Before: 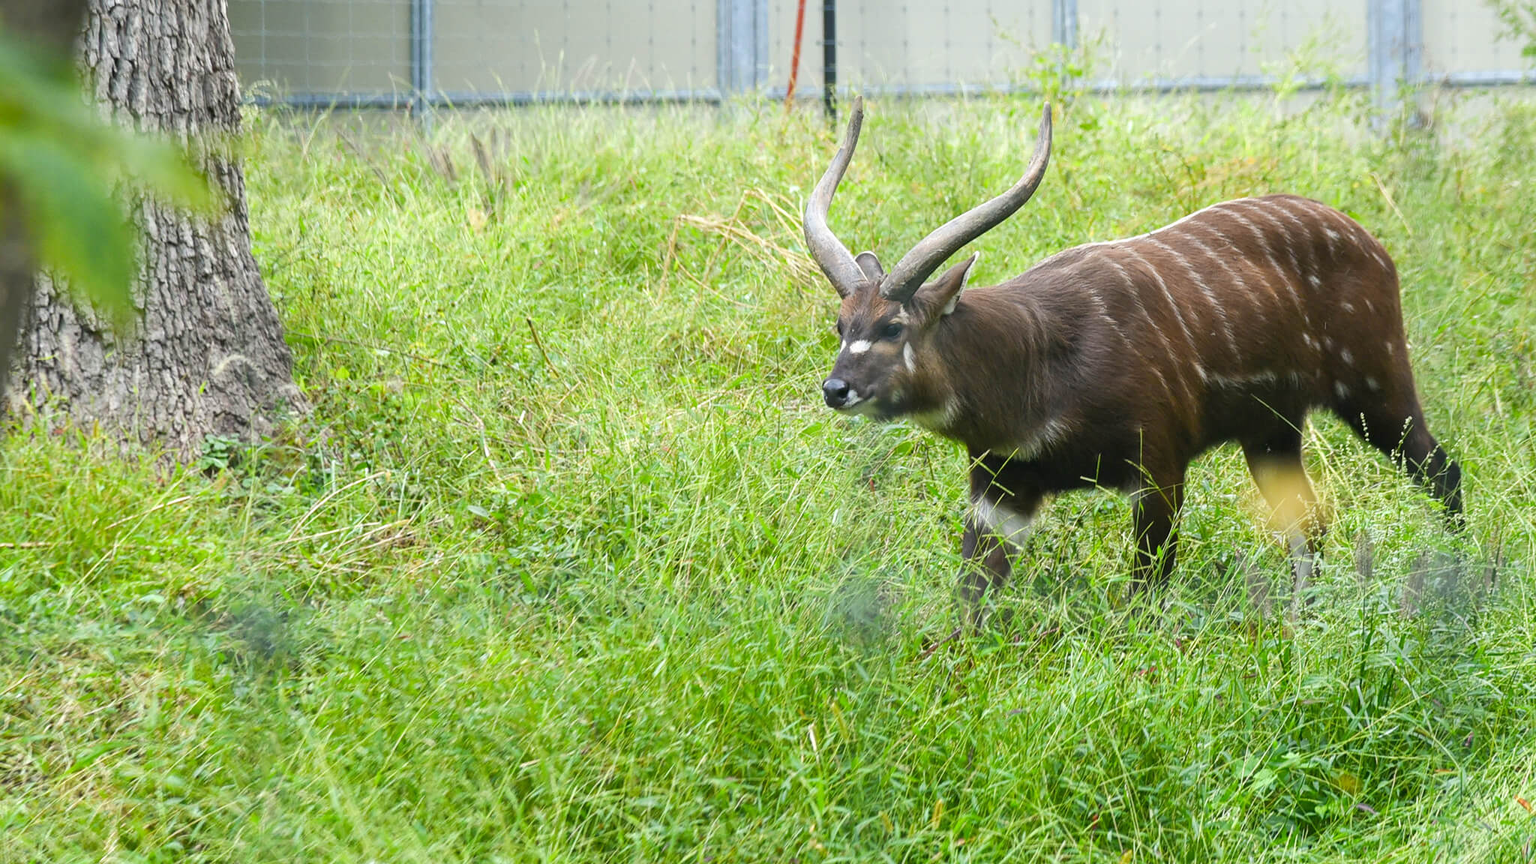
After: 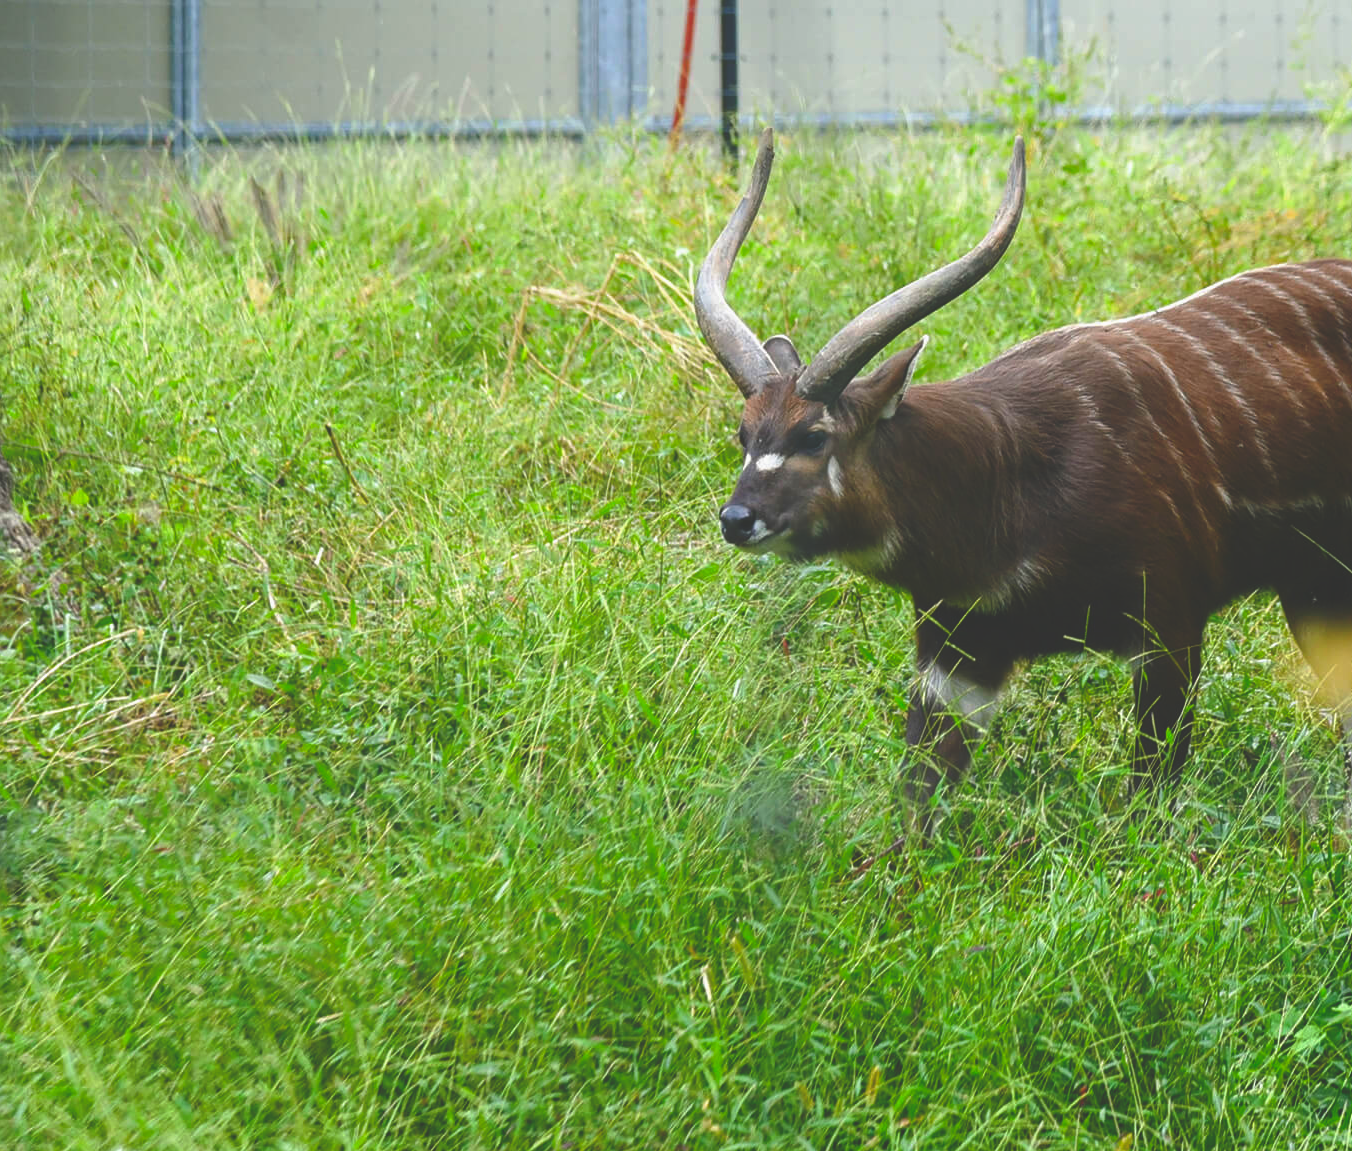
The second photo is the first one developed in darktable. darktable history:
local contrast: mode bilateral grid, contrast 100, coarseness 100, detail 91%, midtone range 0.2
color balance rgb: perceptual saturation grading › global saturation 20%, perceptual saturation grading › highlights -25%, perceptual saturation grading › shadows 50%
crop and rotate: left 18.442%, right 15.508%
rgb curve: curves: ch0 [(0, 0.186) (0.314, 0.284) (0.775, 0.708) (1, 1)], compensate middle gray true, preserve colors none
vibrance: vibrance 15%
